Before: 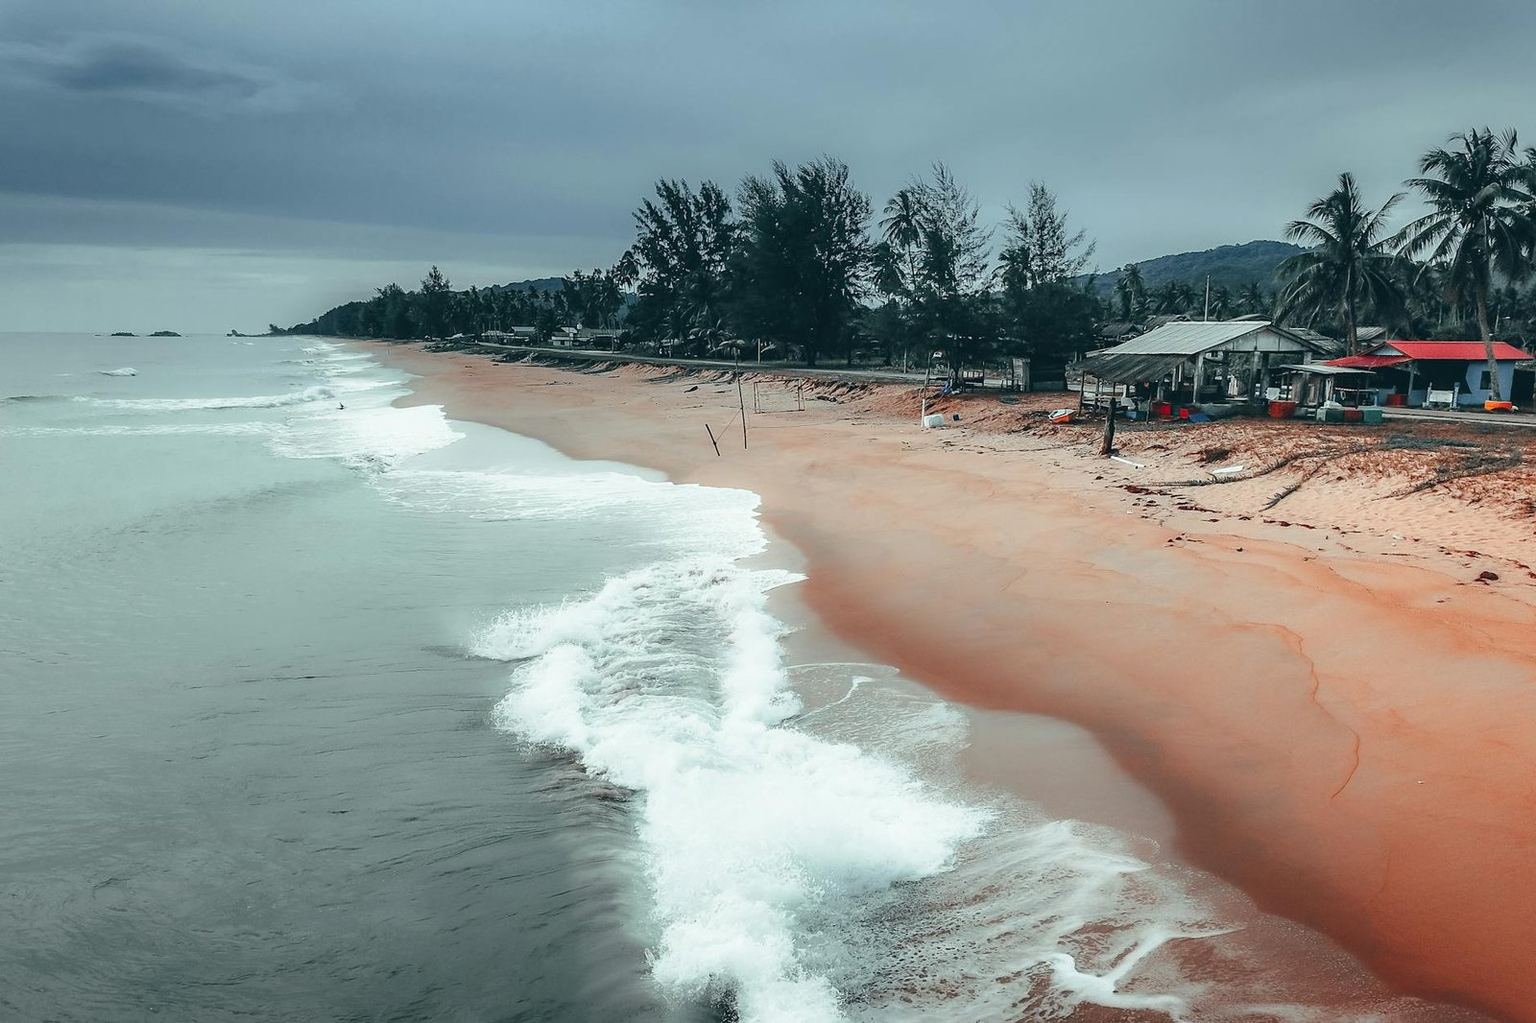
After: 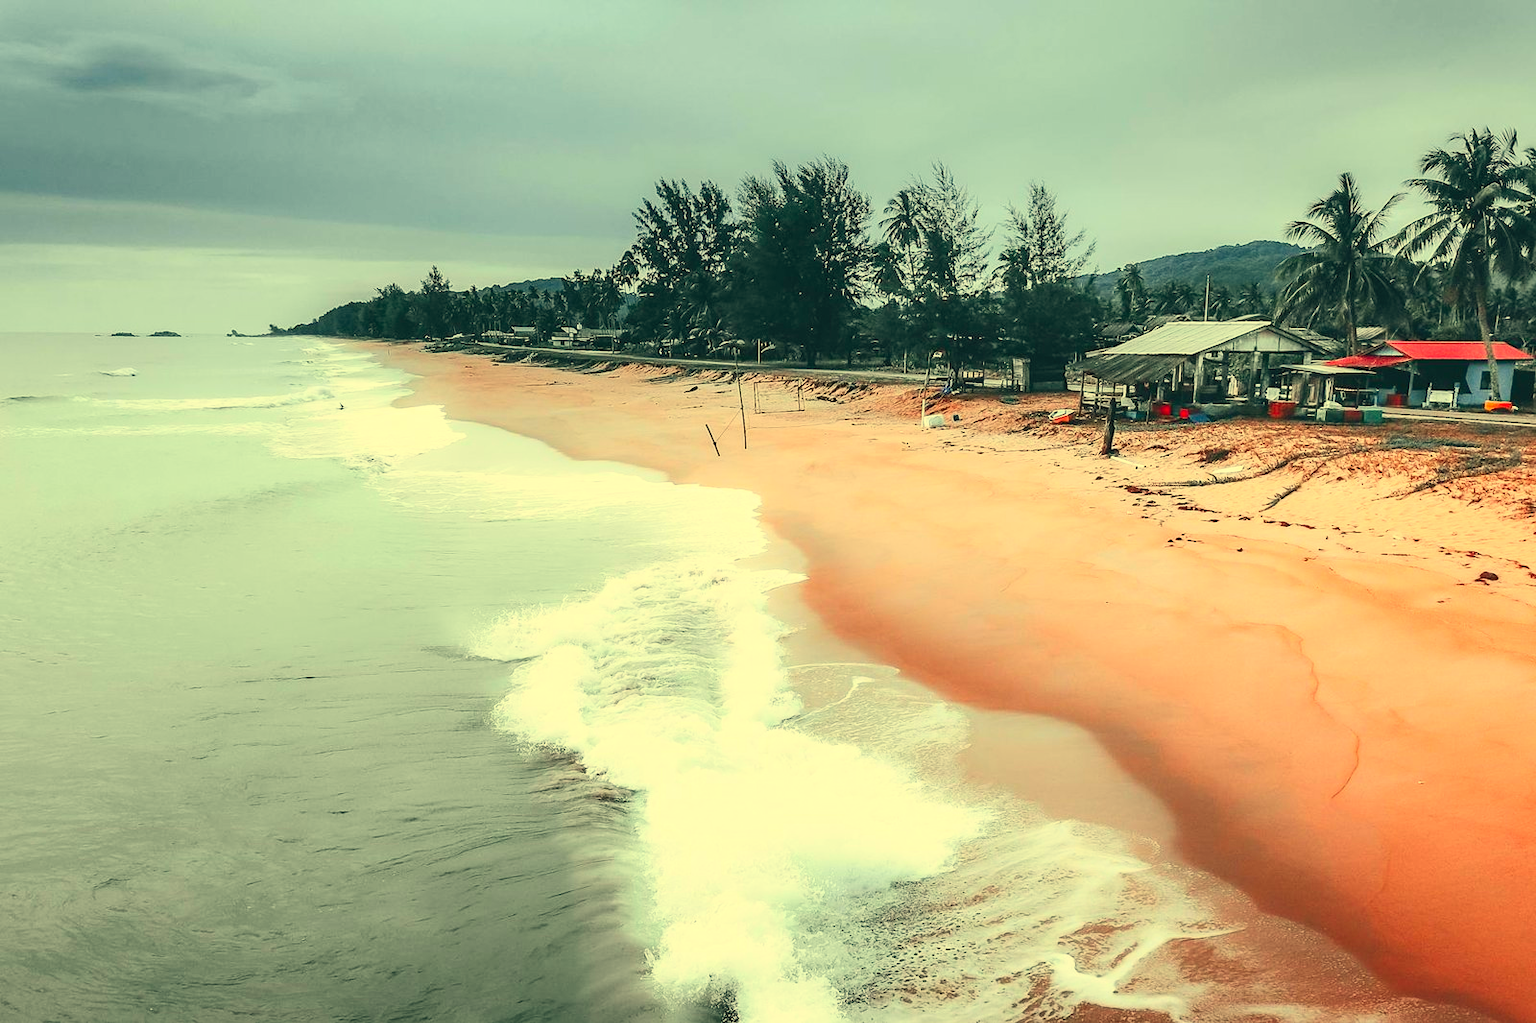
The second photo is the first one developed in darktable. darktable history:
white balance: red 1.08, blue 0.791
contrast brightness saturation: contrast 0.24, brightness 0.26, saturation 0.39
